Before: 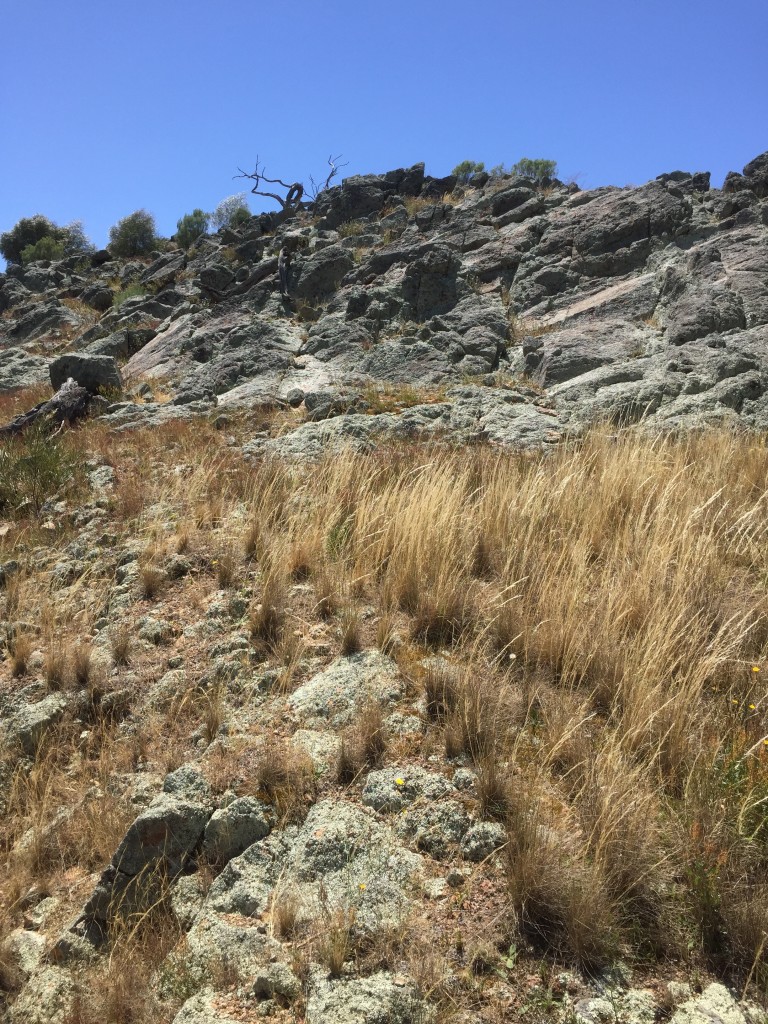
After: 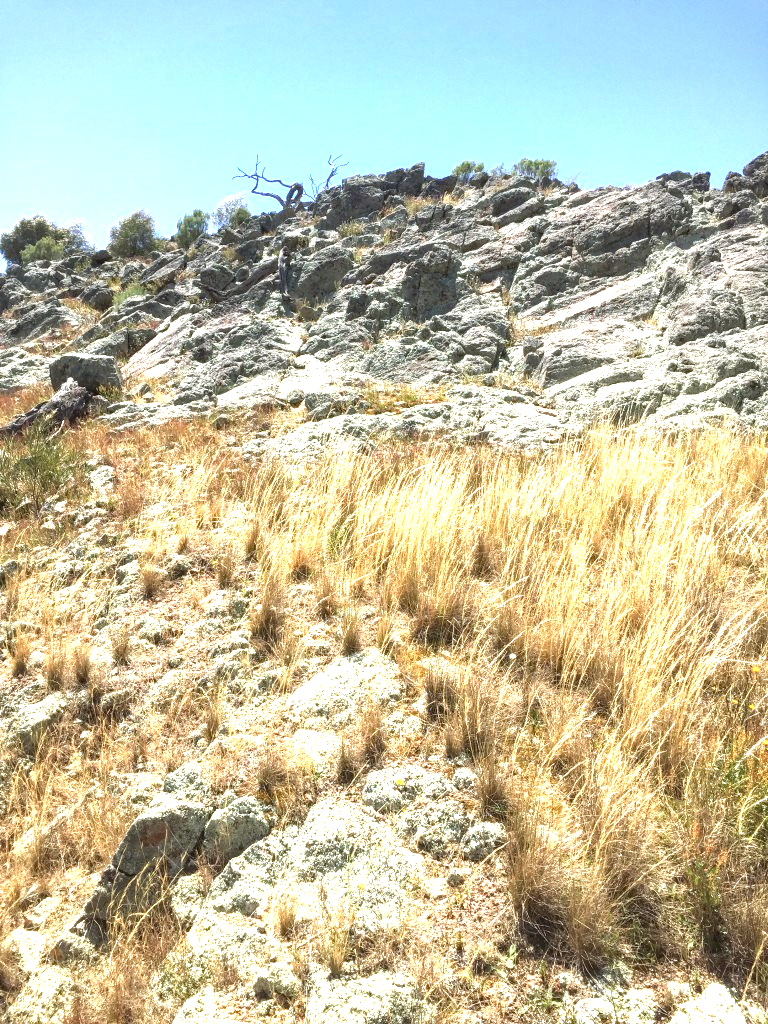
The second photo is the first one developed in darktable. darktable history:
haze removal: compatibility mode true, adaptive false
local contrast: on, module defaults
exposure: black level correction 0, exposure 1.69 EV, compensate highlight preservation false
